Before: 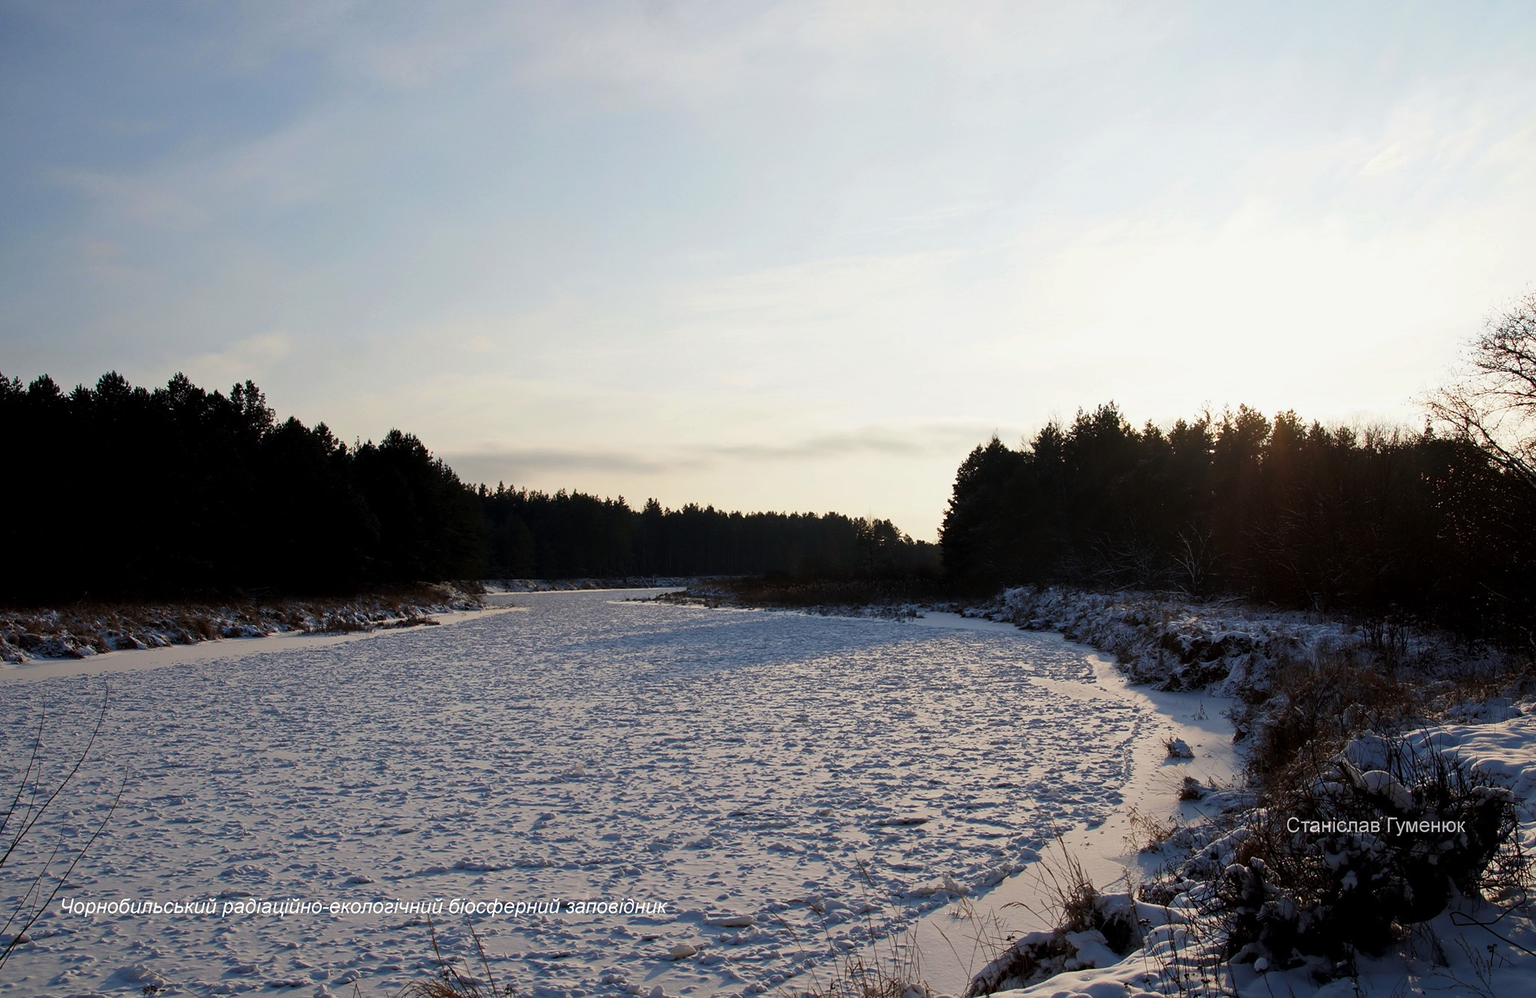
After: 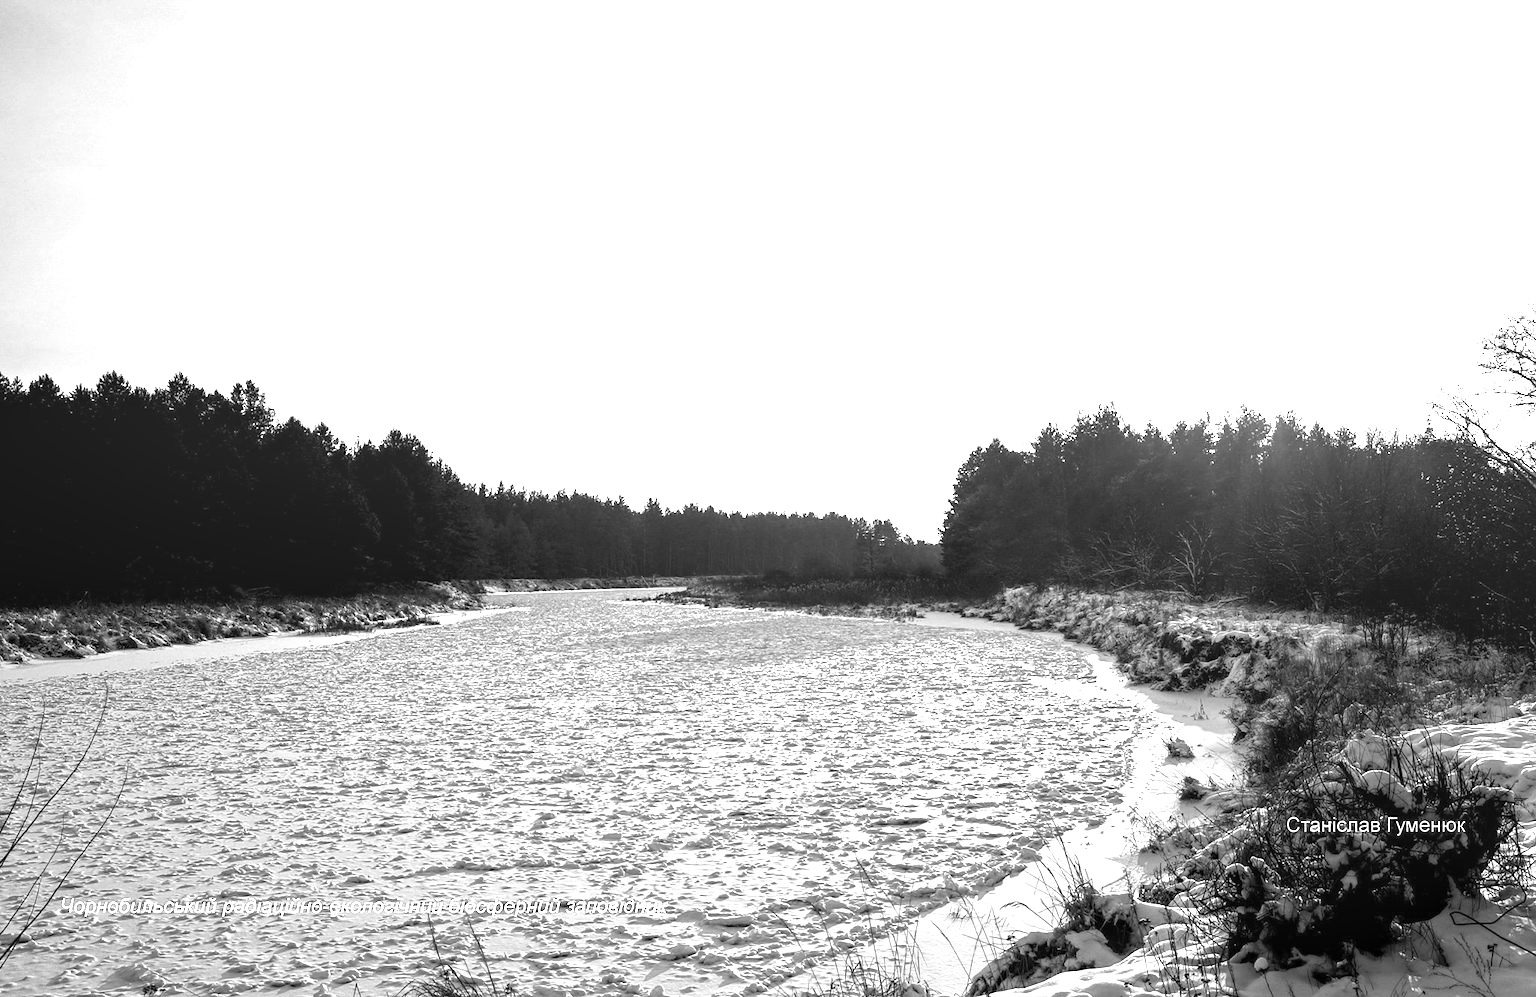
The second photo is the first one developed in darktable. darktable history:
local contrast: detail 130%
color calibration: output gray [0.253, 0.26, 0.487, 0], illuminant as shot in camera, x 0.366, y 0.378, temperature 4428.45 K
exposure: black level correction 0, exposure 1.742 EV, compensate exposure bias true, compensate highlight preservation false
